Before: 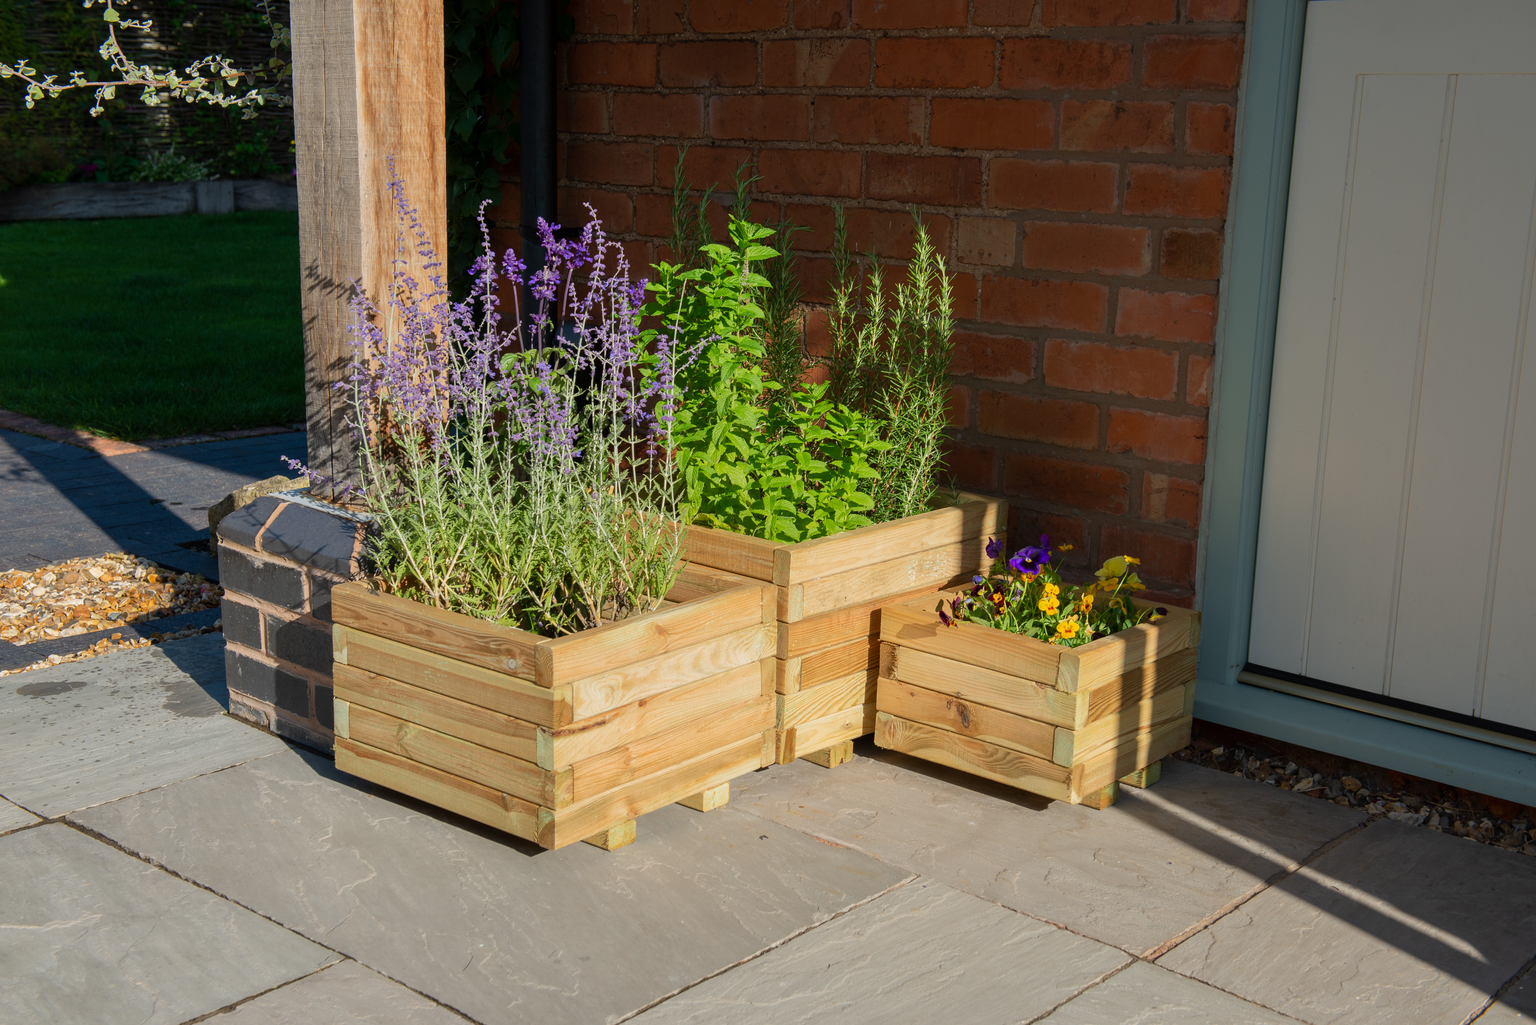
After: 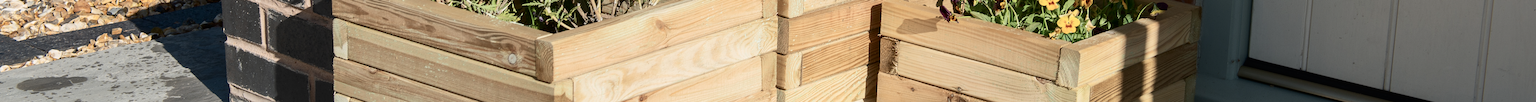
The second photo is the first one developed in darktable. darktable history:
crop and rotate: top 59.084%, bottom 30.916%
contrast brightness saturation: contrast 0.25, saturation -0.31
